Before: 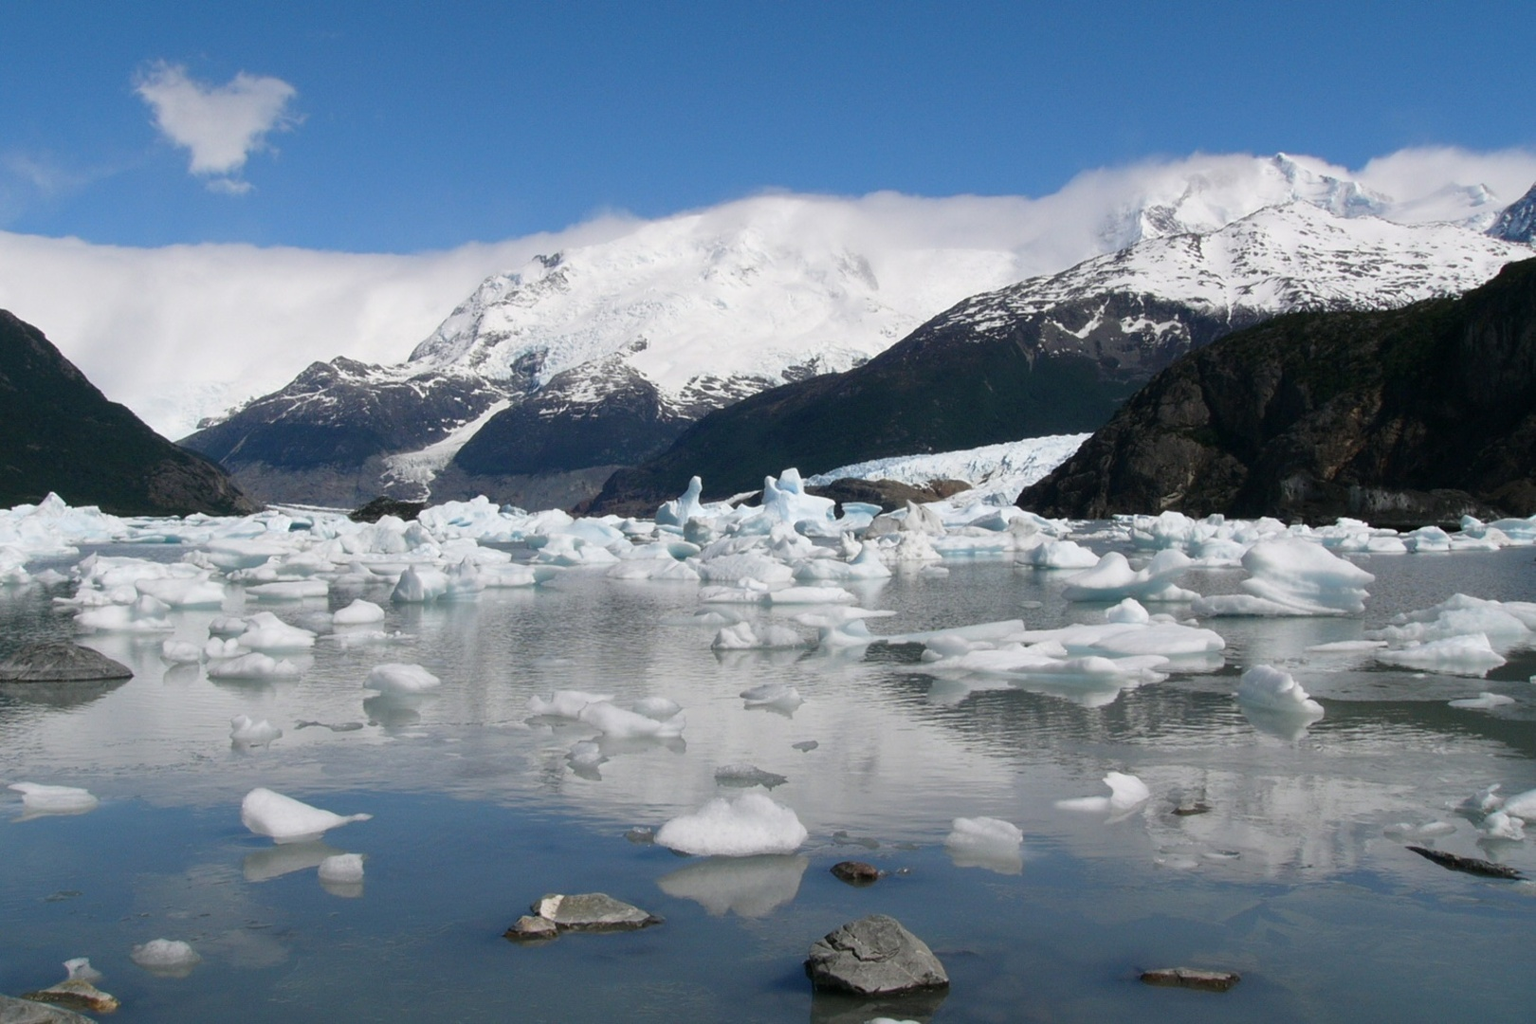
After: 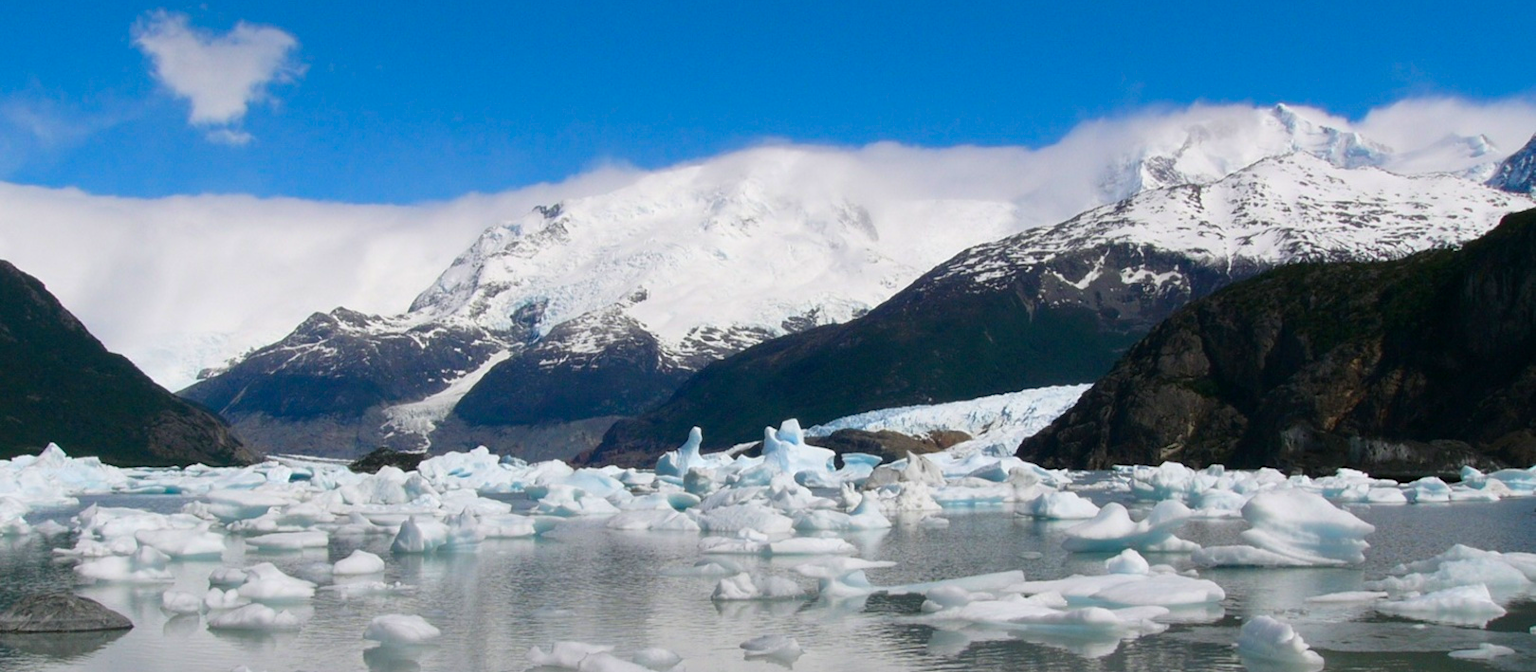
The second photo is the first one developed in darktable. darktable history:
crop and rotate: top 4.848%, bottom 29.503%
color balance rgb: linear chroma grading › global chroma 15%, perceptual saturation grading › global saturation 30%
